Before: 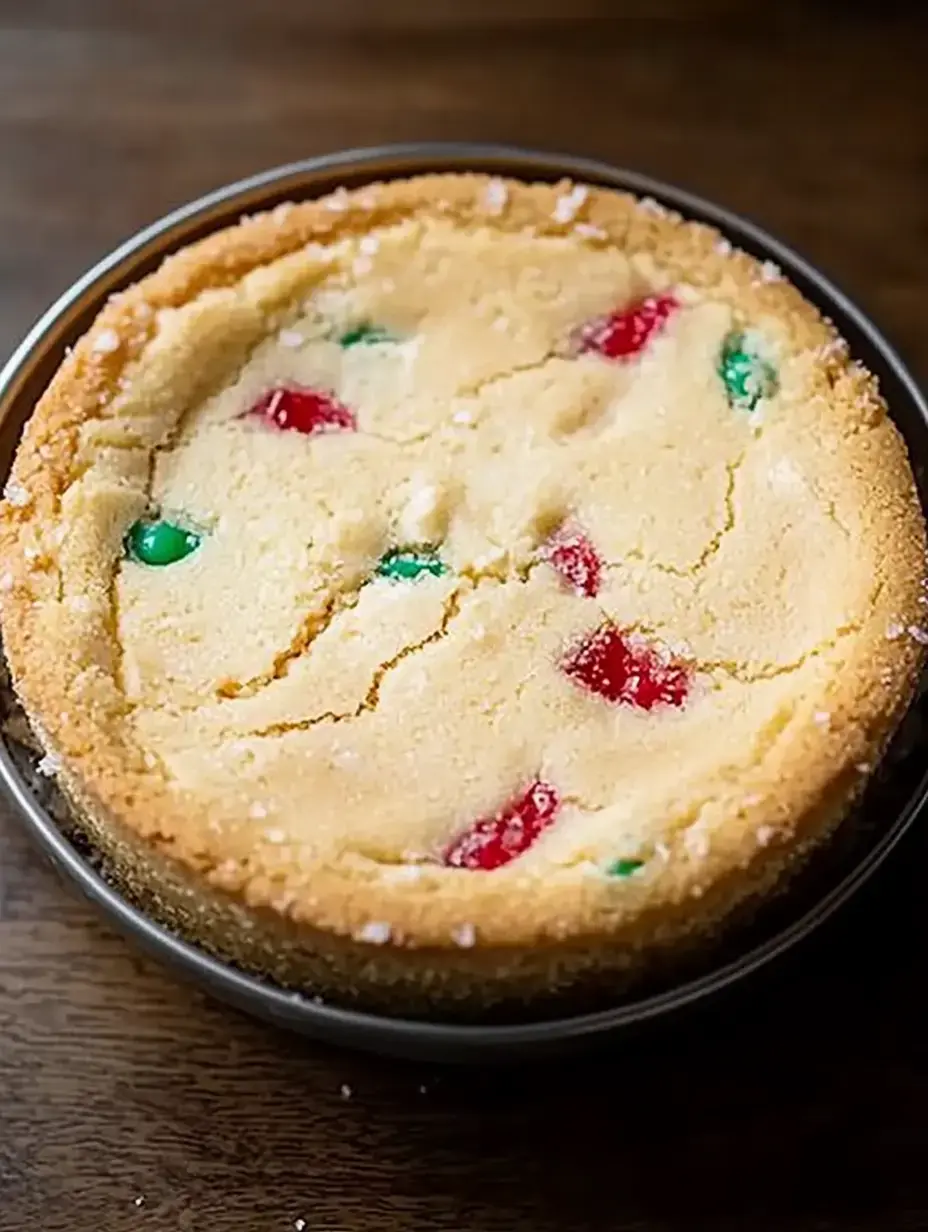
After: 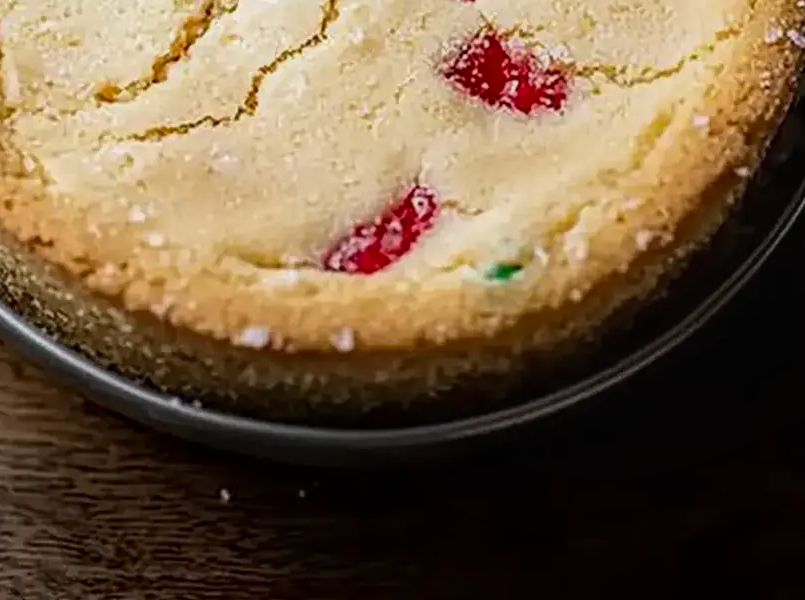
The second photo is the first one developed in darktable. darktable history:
local contrast: on, module defaults
shadows and highlights: shadows -20.06, white point adjustment -1.83, highlights -34.72
crop and rotate: left 13.239%, top 48.387%, bottom 2.884%
